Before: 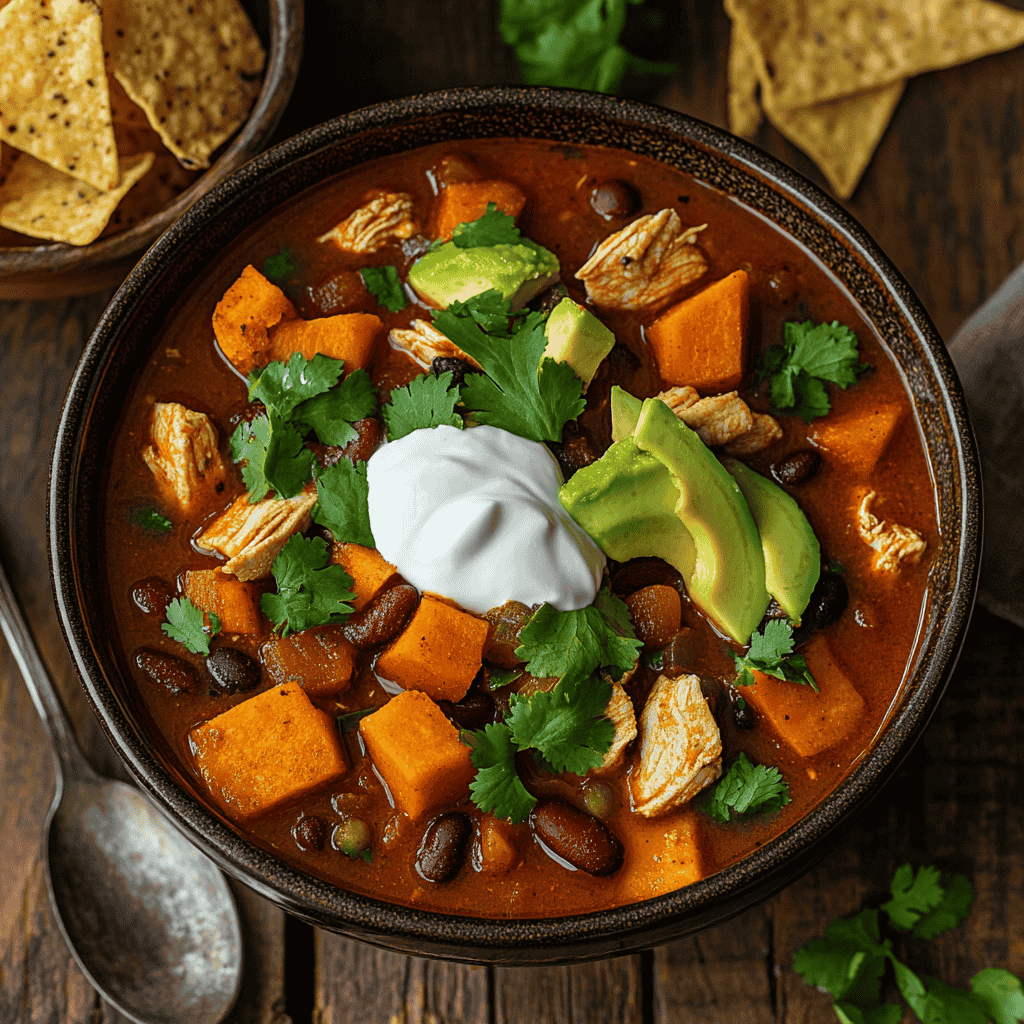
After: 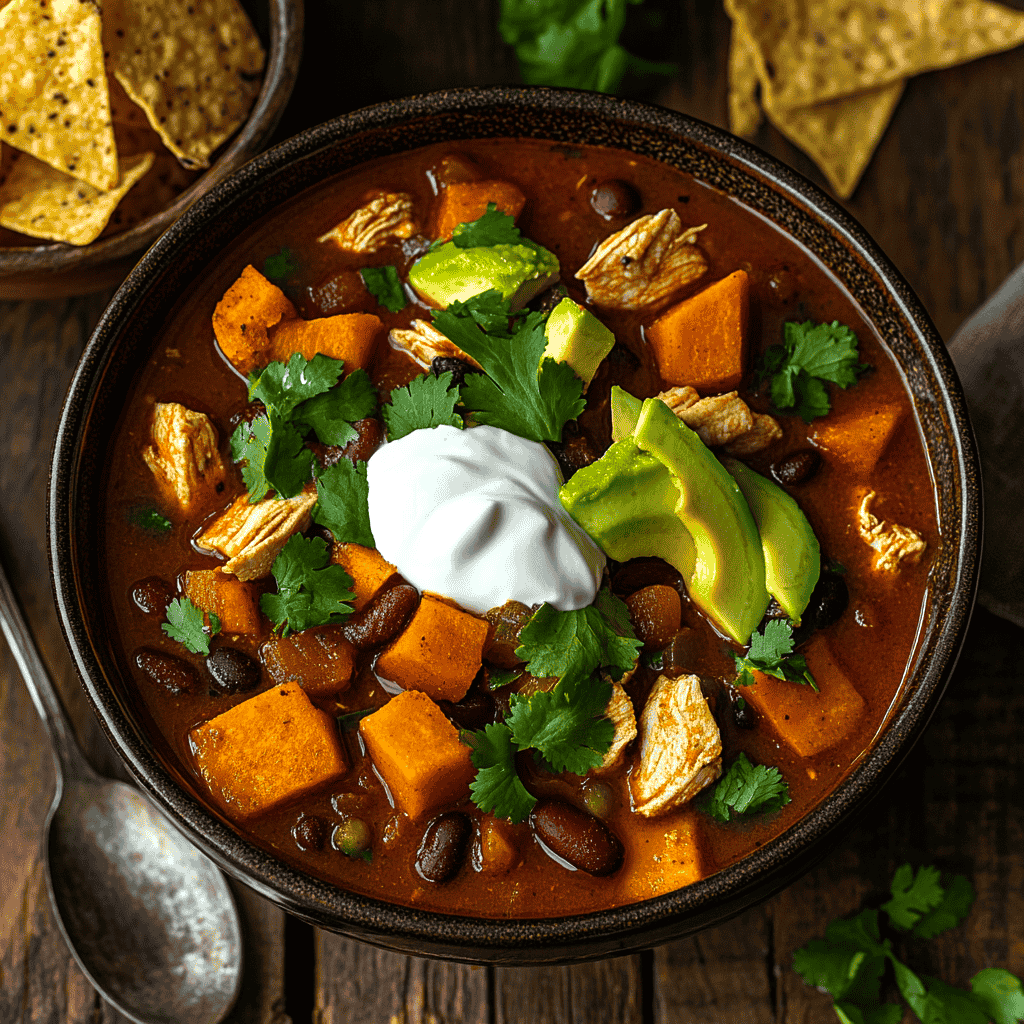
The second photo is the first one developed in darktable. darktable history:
color balance rgb: perceptual saturation grading › global saturation 0.694%, perceptual brilliance grading › highlights 16.197%, perceptual brilliance grading › shadows -13.713%, global vibrance 20%
exposure: exposure -0.177 EV, compensate exposure bias true, compensate highlight preservation false
